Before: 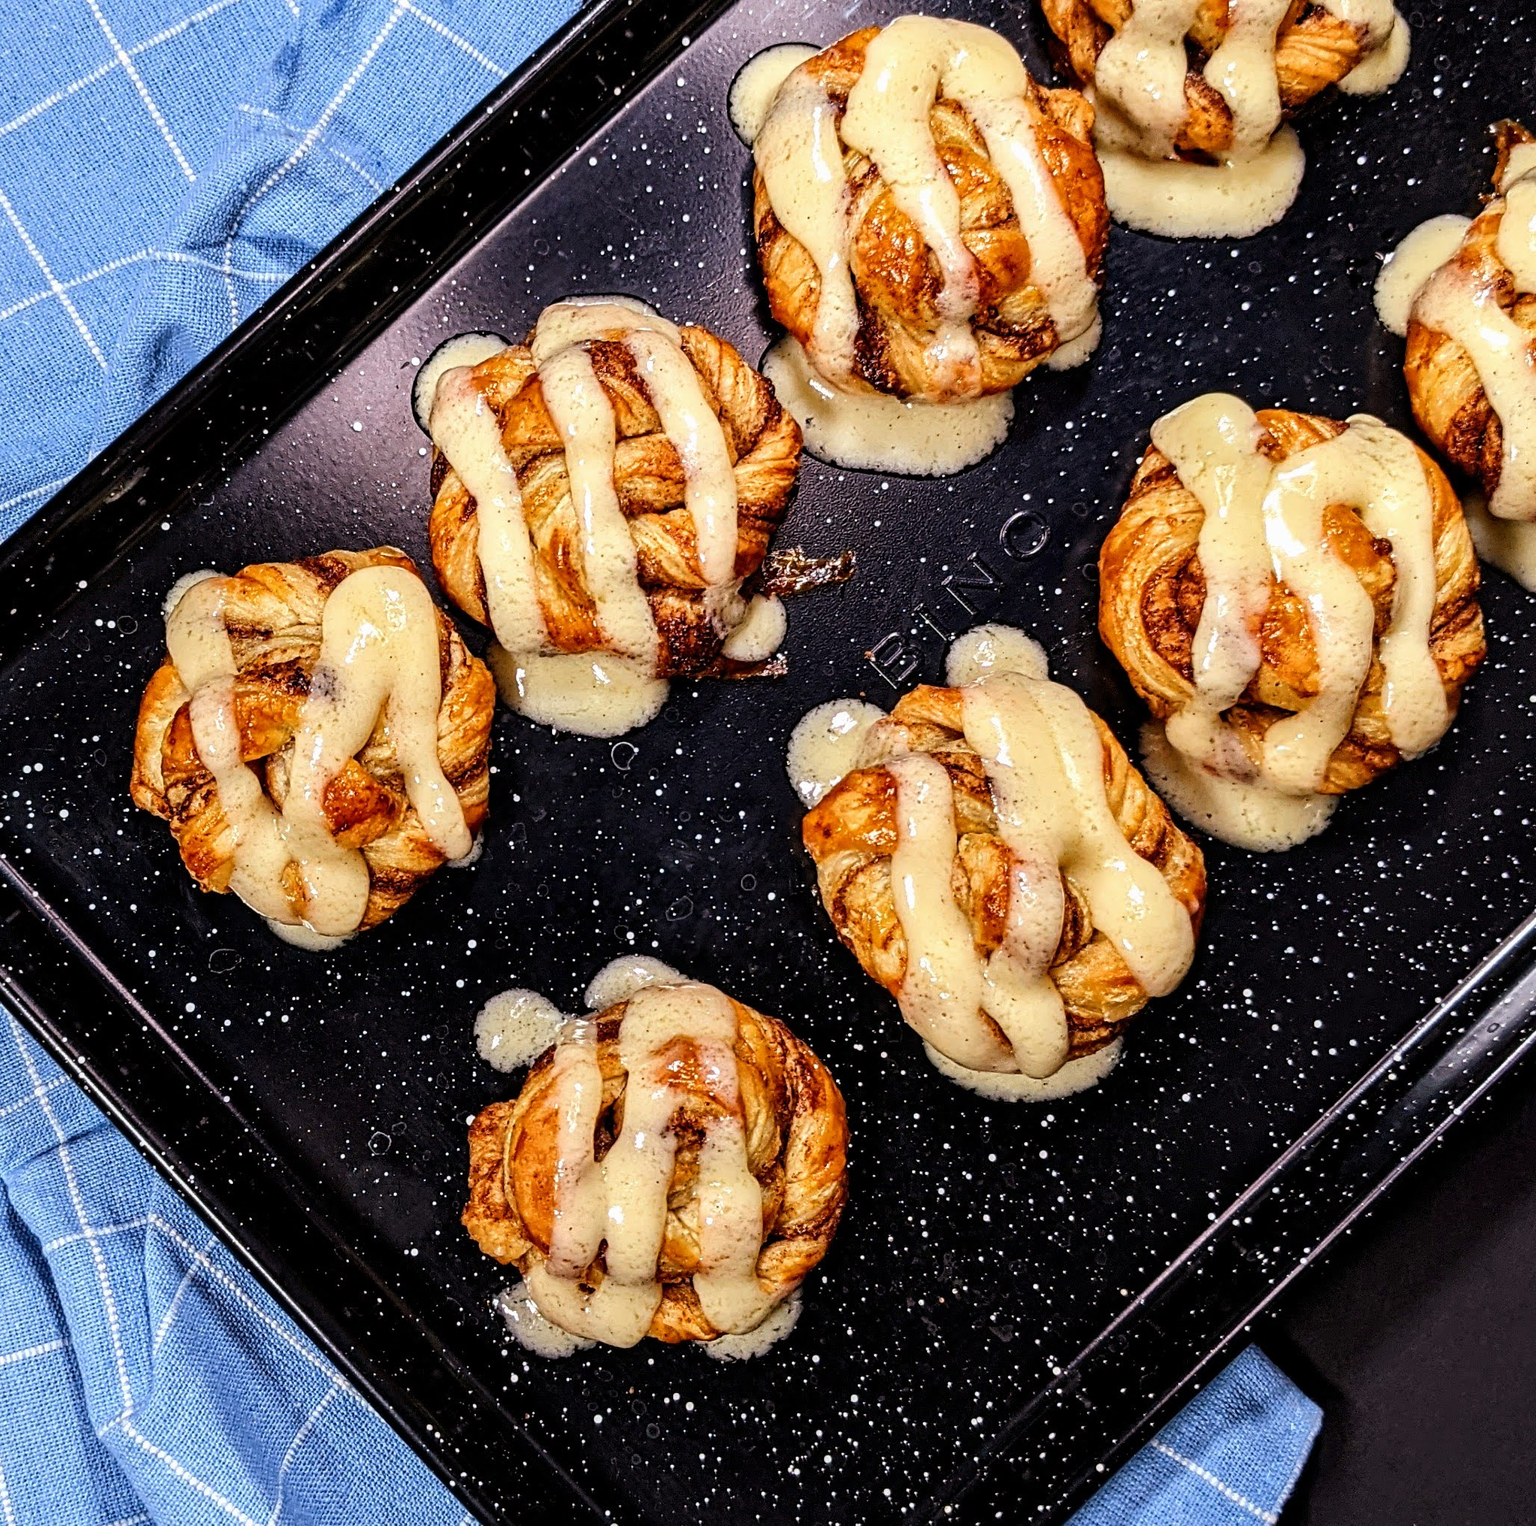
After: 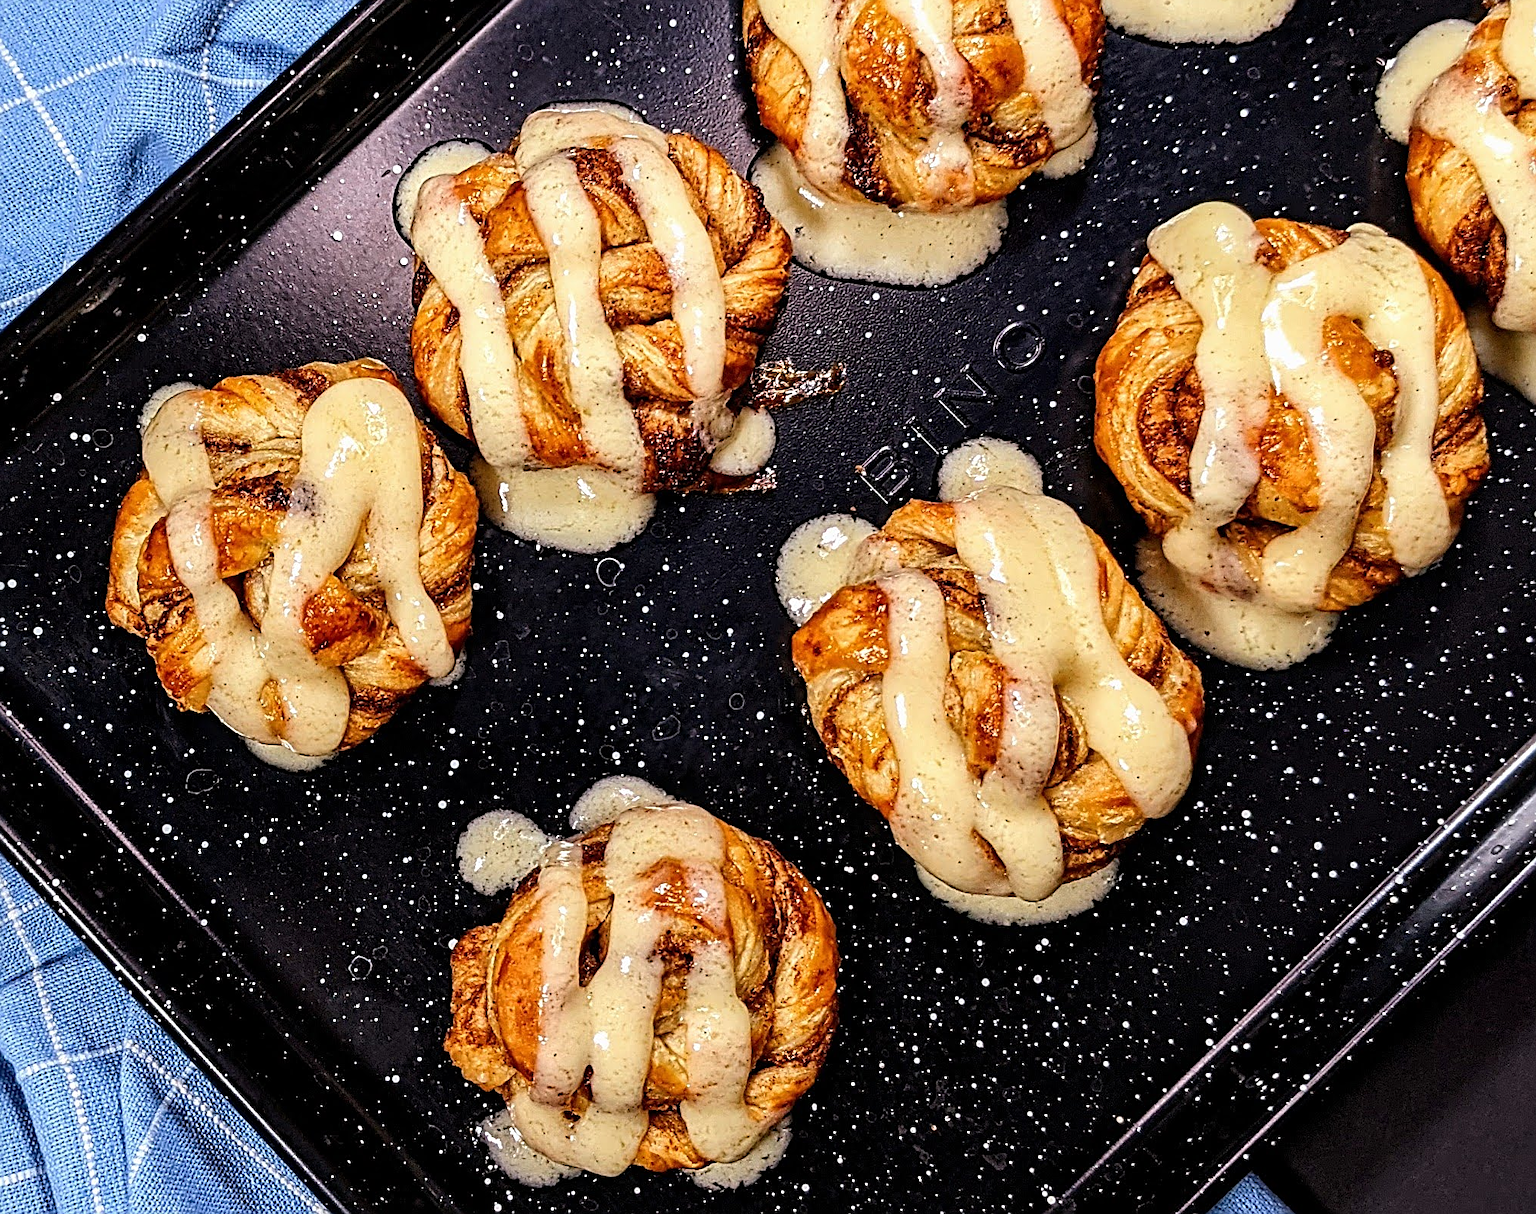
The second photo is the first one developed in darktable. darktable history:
crop and rotate: left 1.798%, top 12.836%, right 0.211%, bottom 9.232%
sharpen: on, module defaults
